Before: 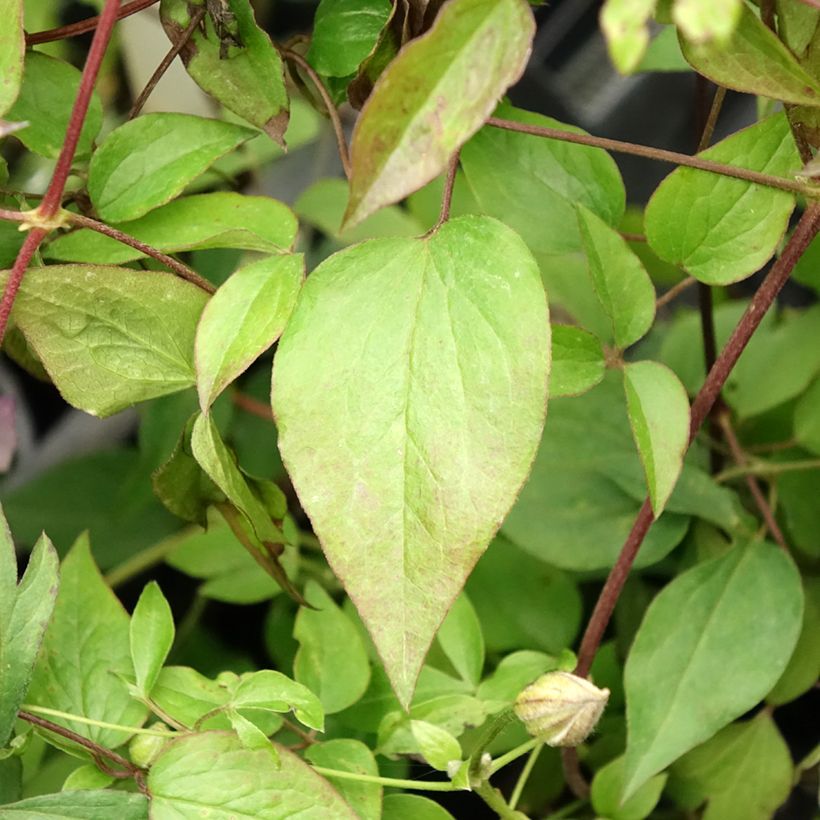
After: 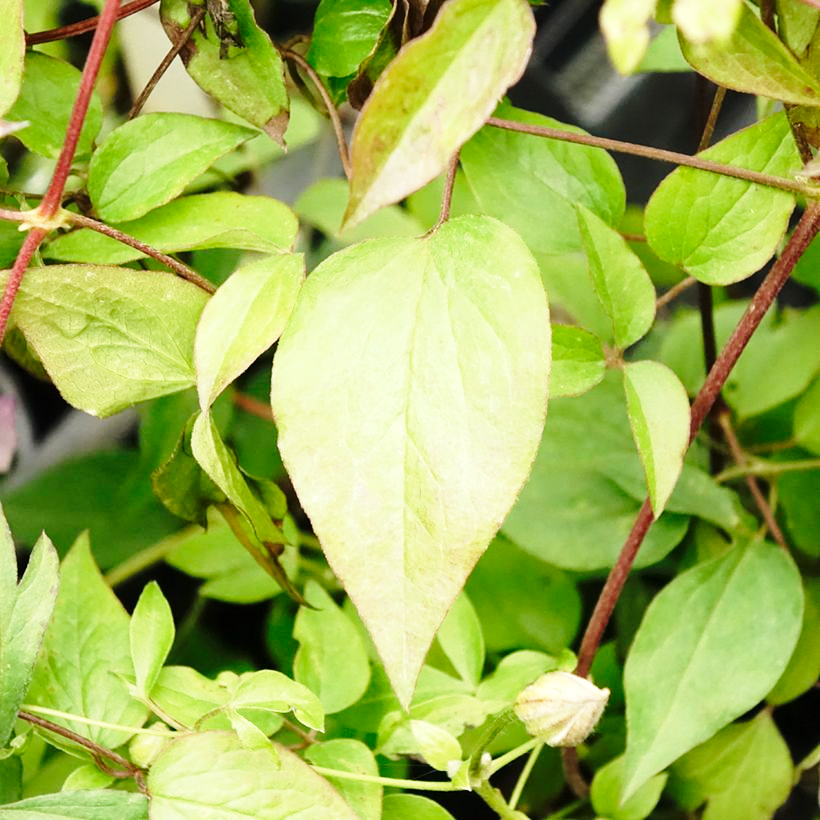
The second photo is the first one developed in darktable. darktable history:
base curve: curves: ch0 [(0, 0) (0.028, 0.03) (0.121, 0.232) (0.46, 0.748) (0.859, 0.968) (1, 1)], preserve colors none
tone equalizer: edges refinement/feathering 500, mask exposure compensation -1.57 EV, preserve details no
